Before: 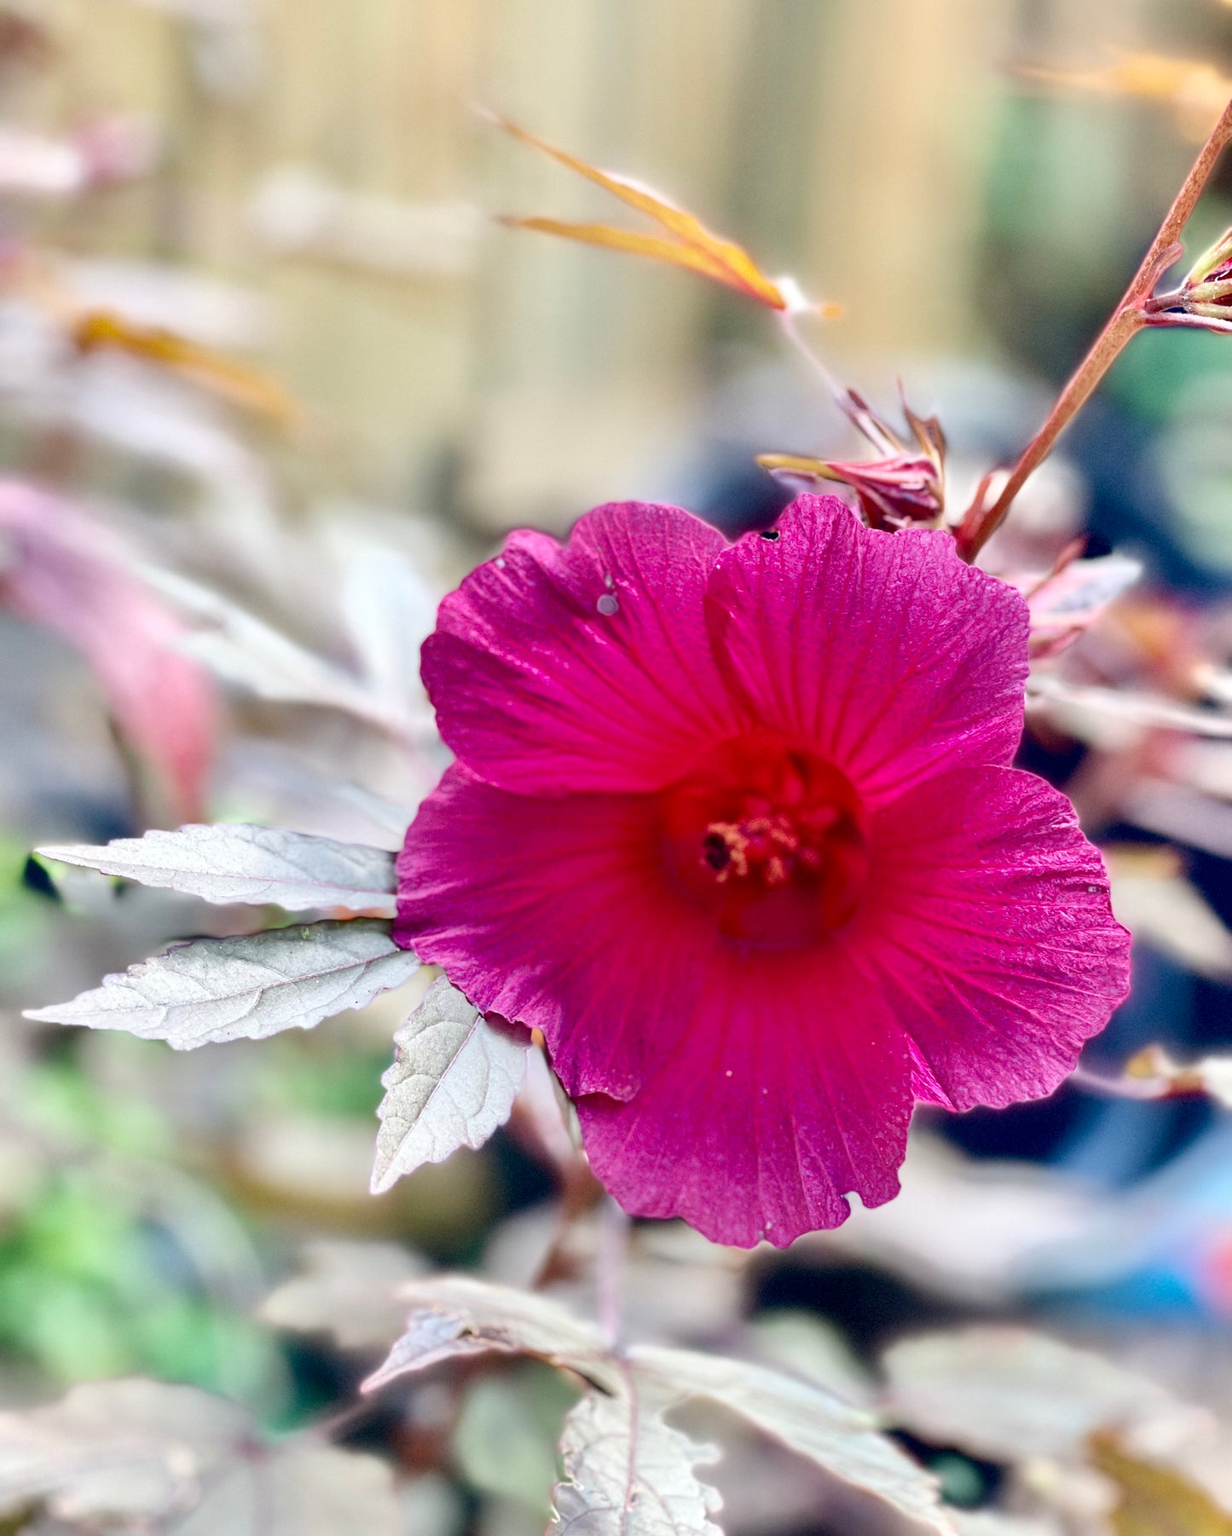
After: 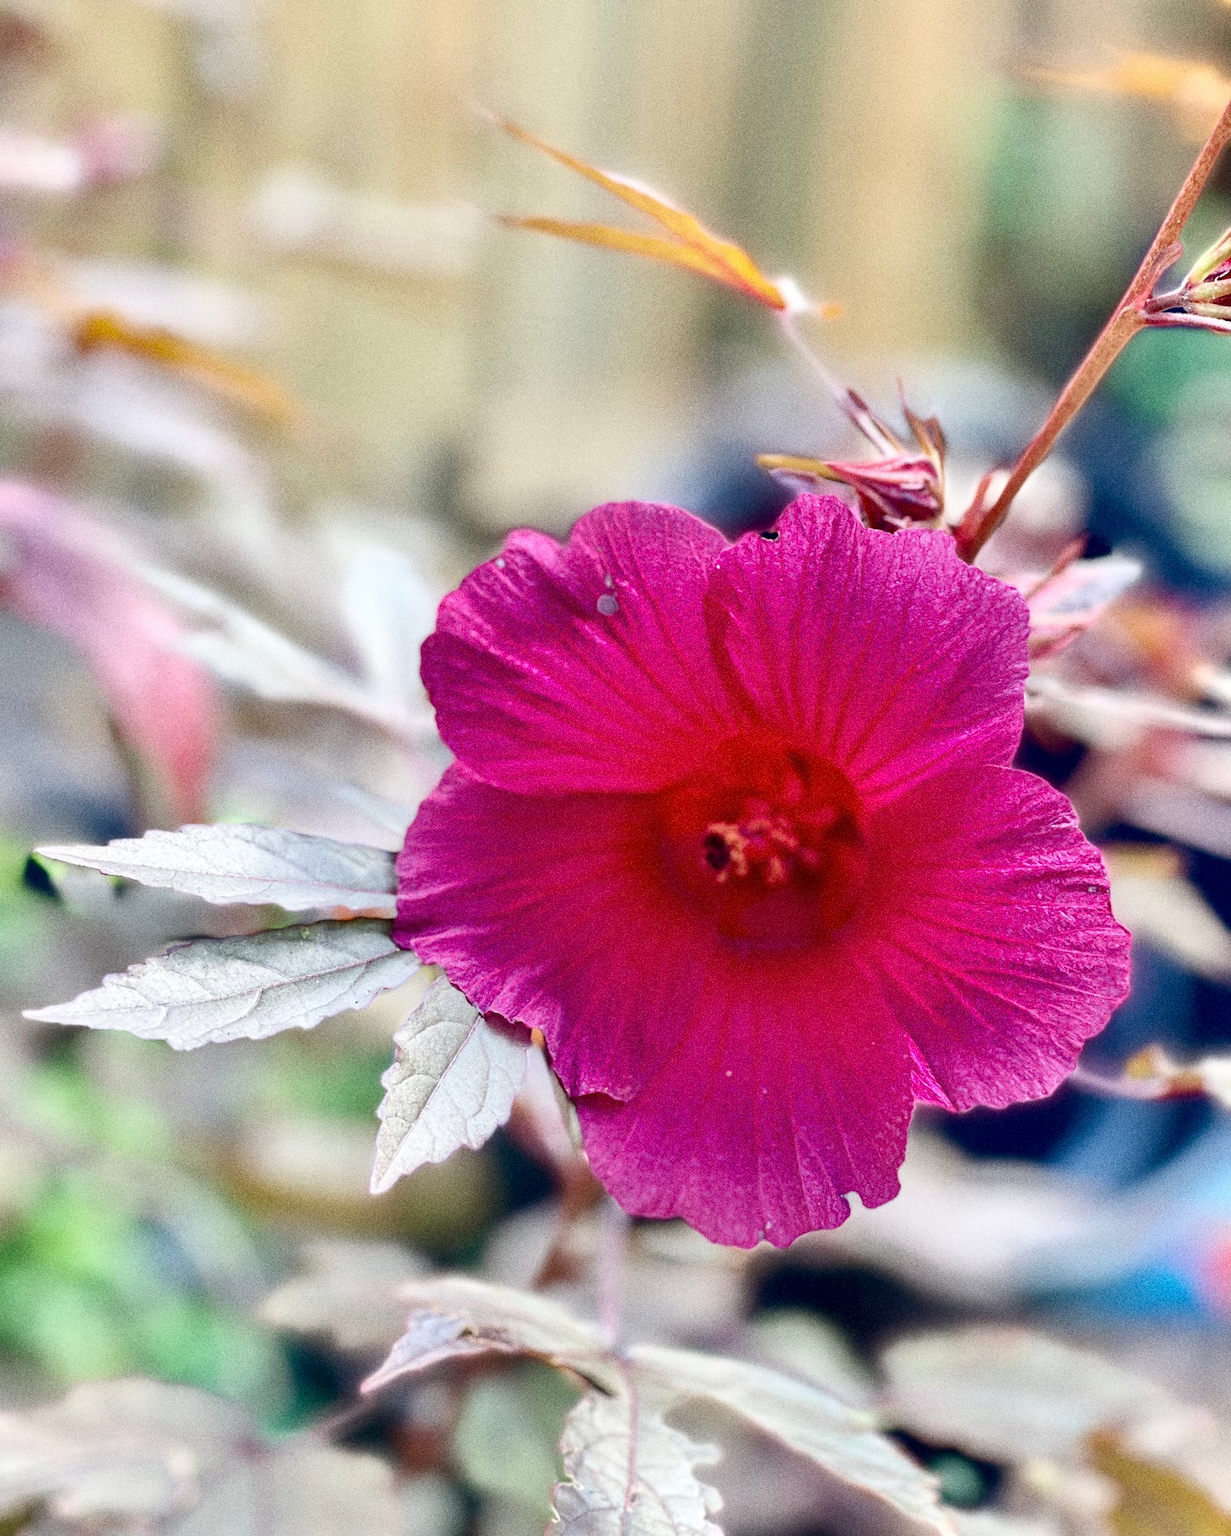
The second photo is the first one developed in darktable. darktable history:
grain: coarseness 0.09 ISO, strength 40%
white balance: emerald 1
